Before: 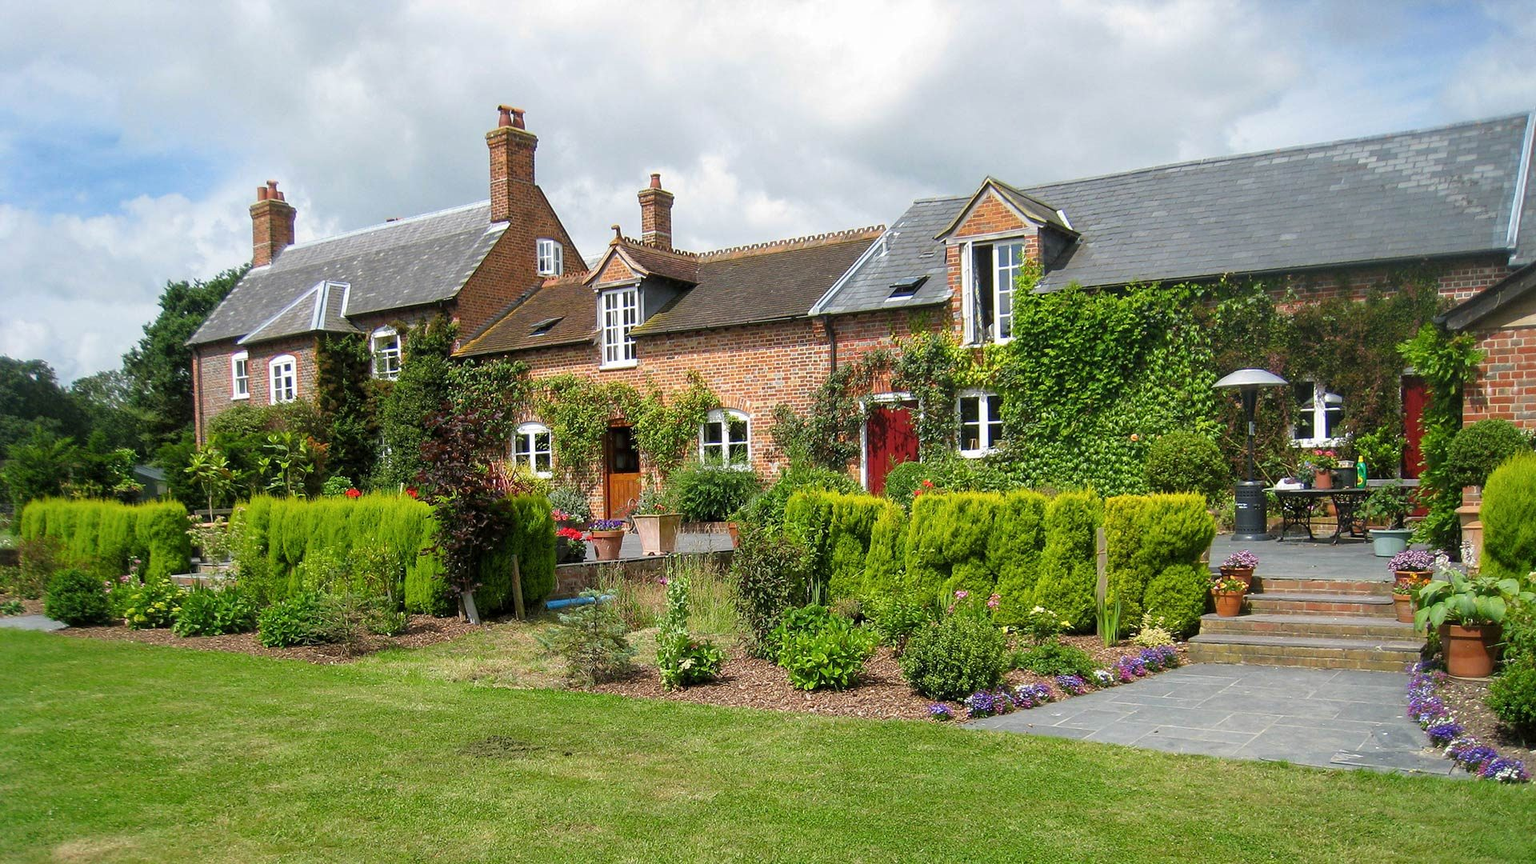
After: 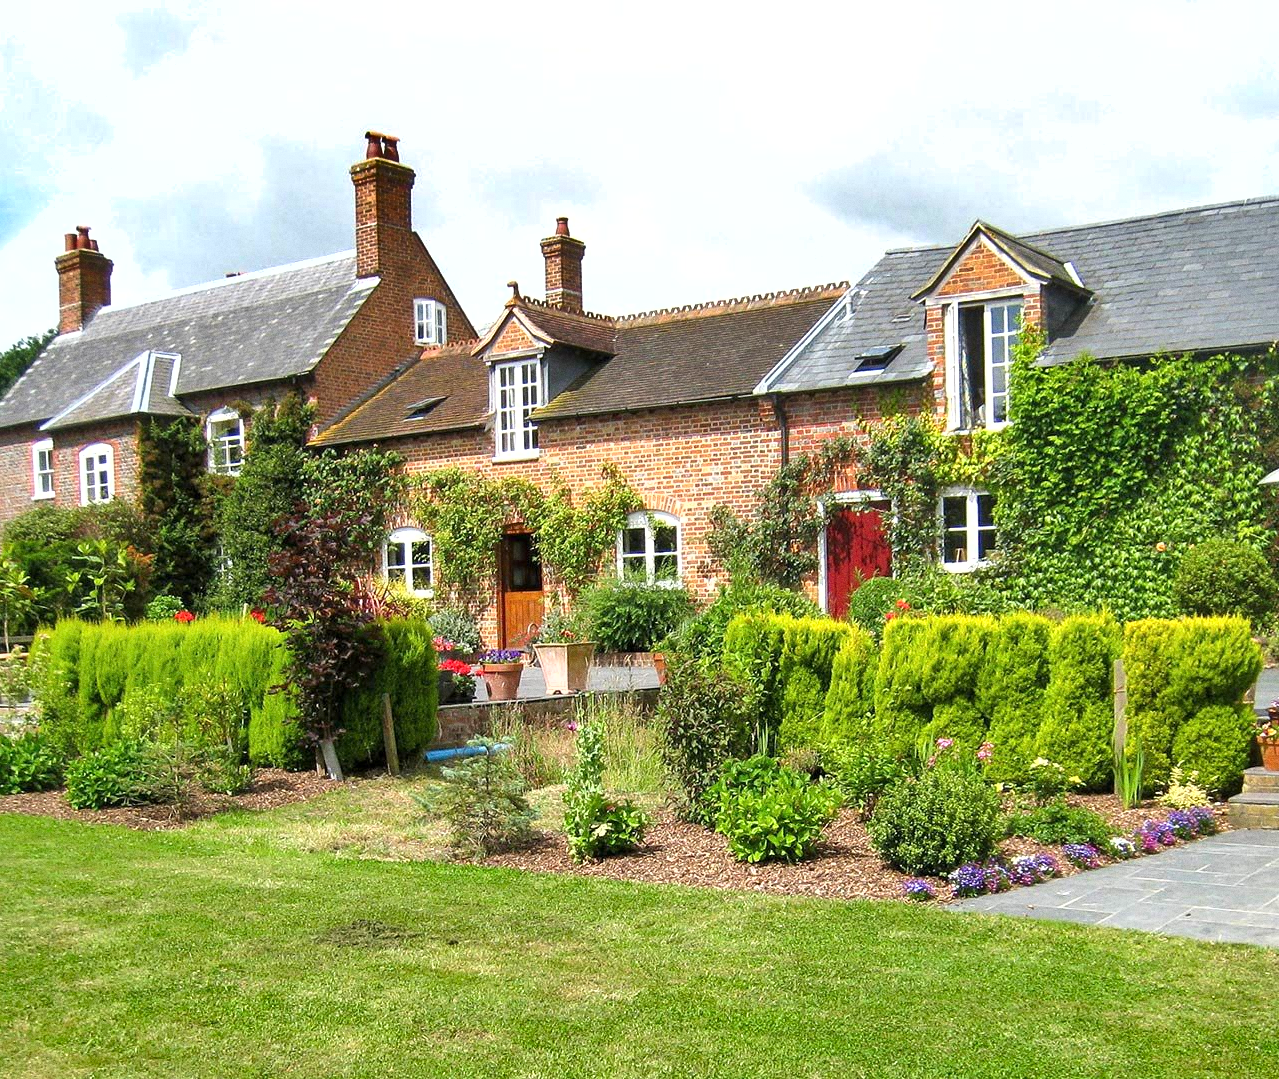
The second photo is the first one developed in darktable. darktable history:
exposure: exposure 0.64 EV, compensate highlight preservation false
shadows and highlights: low approximation 0.01, soften with gaussian
crop and rotate: left 13.409%, right 19.924%
grain: coarseness 0.09 ISO
